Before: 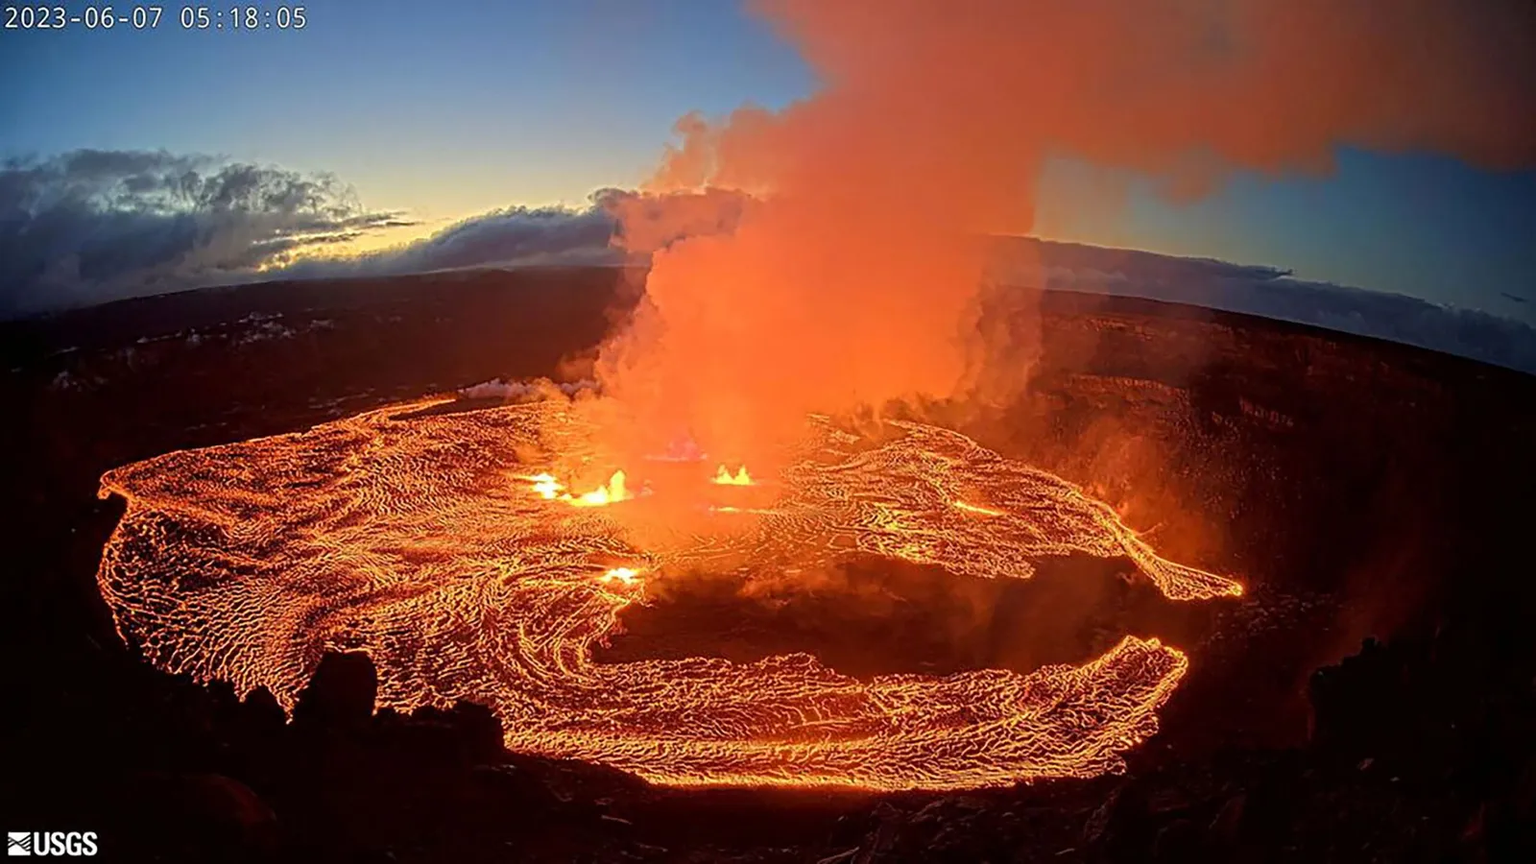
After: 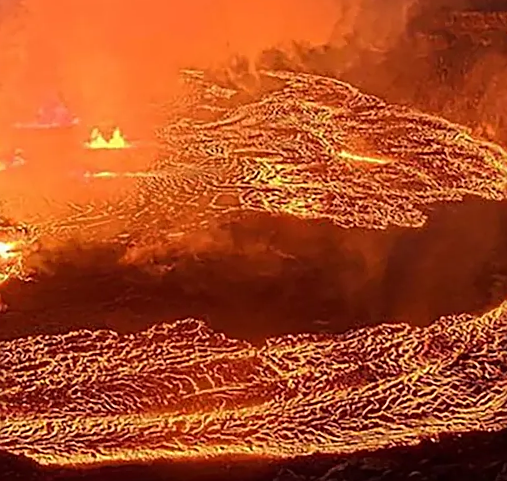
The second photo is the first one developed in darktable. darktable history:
crop: left 40.878%, top 39.176%, right 25.993%, bottom 3.081%
contrast equalizer: y [[0.5, 0.5, 0.478, 0.5, 0.5, 0.5], [0.5 ×6], [0.5 ×6], [0 ×6], [0 ×6]]
sharpen: on, module defaults
rotate and perspective: rotation -3.52°, crop left 0.036, crop right 0.964, crop top 0.081, crop bottom 0.919
